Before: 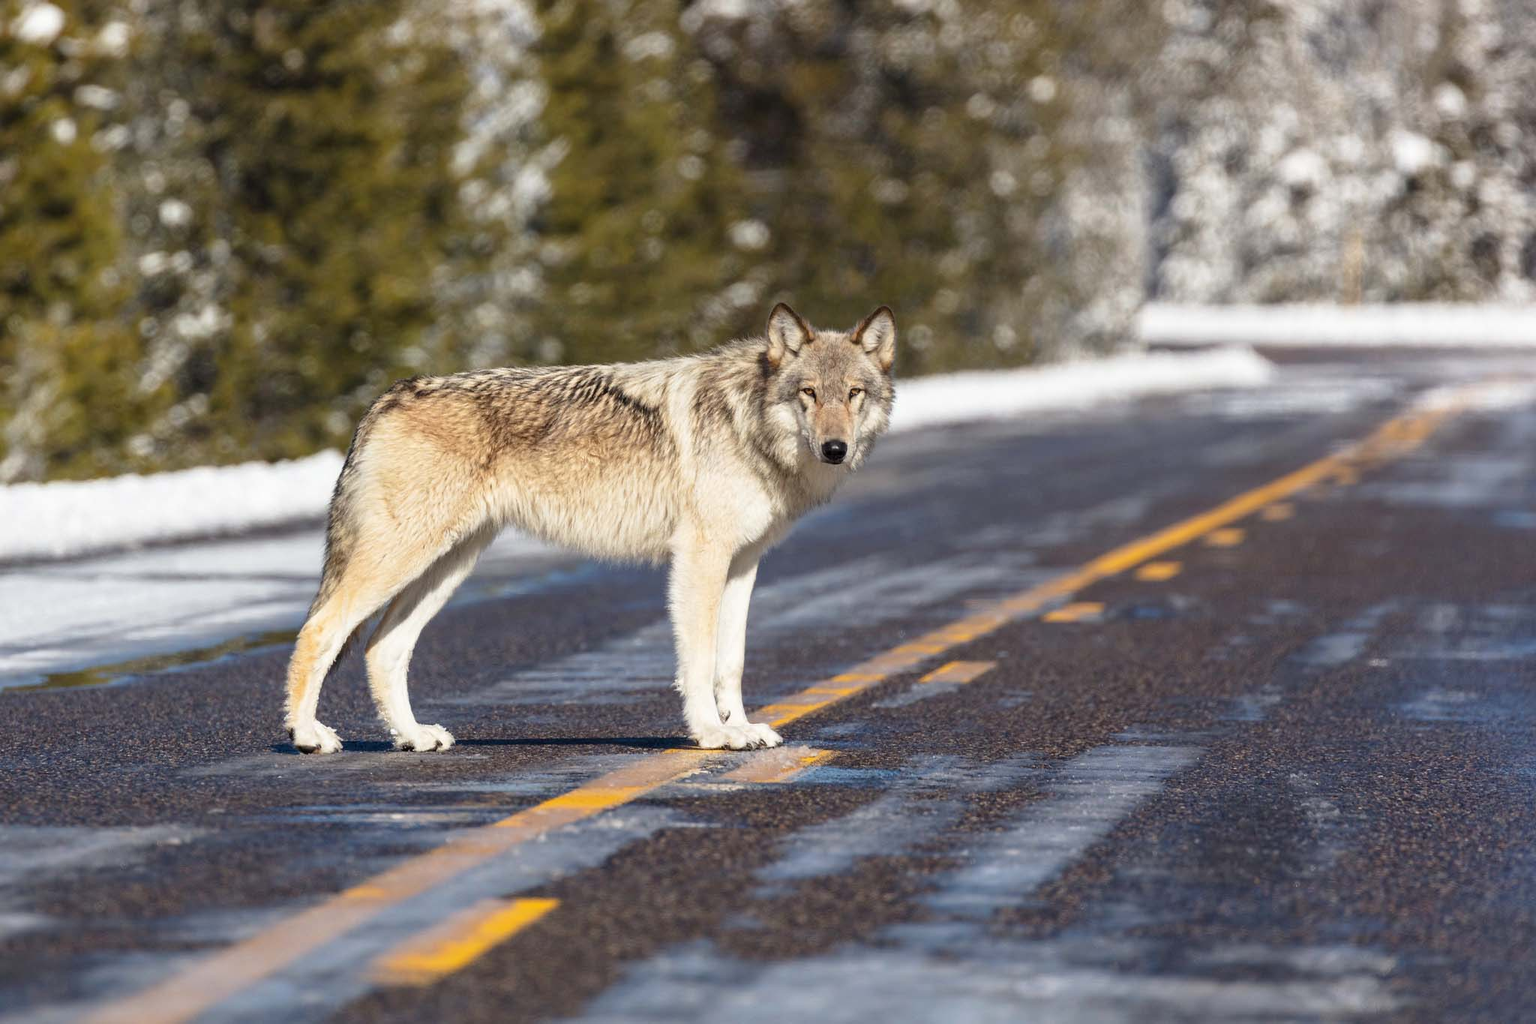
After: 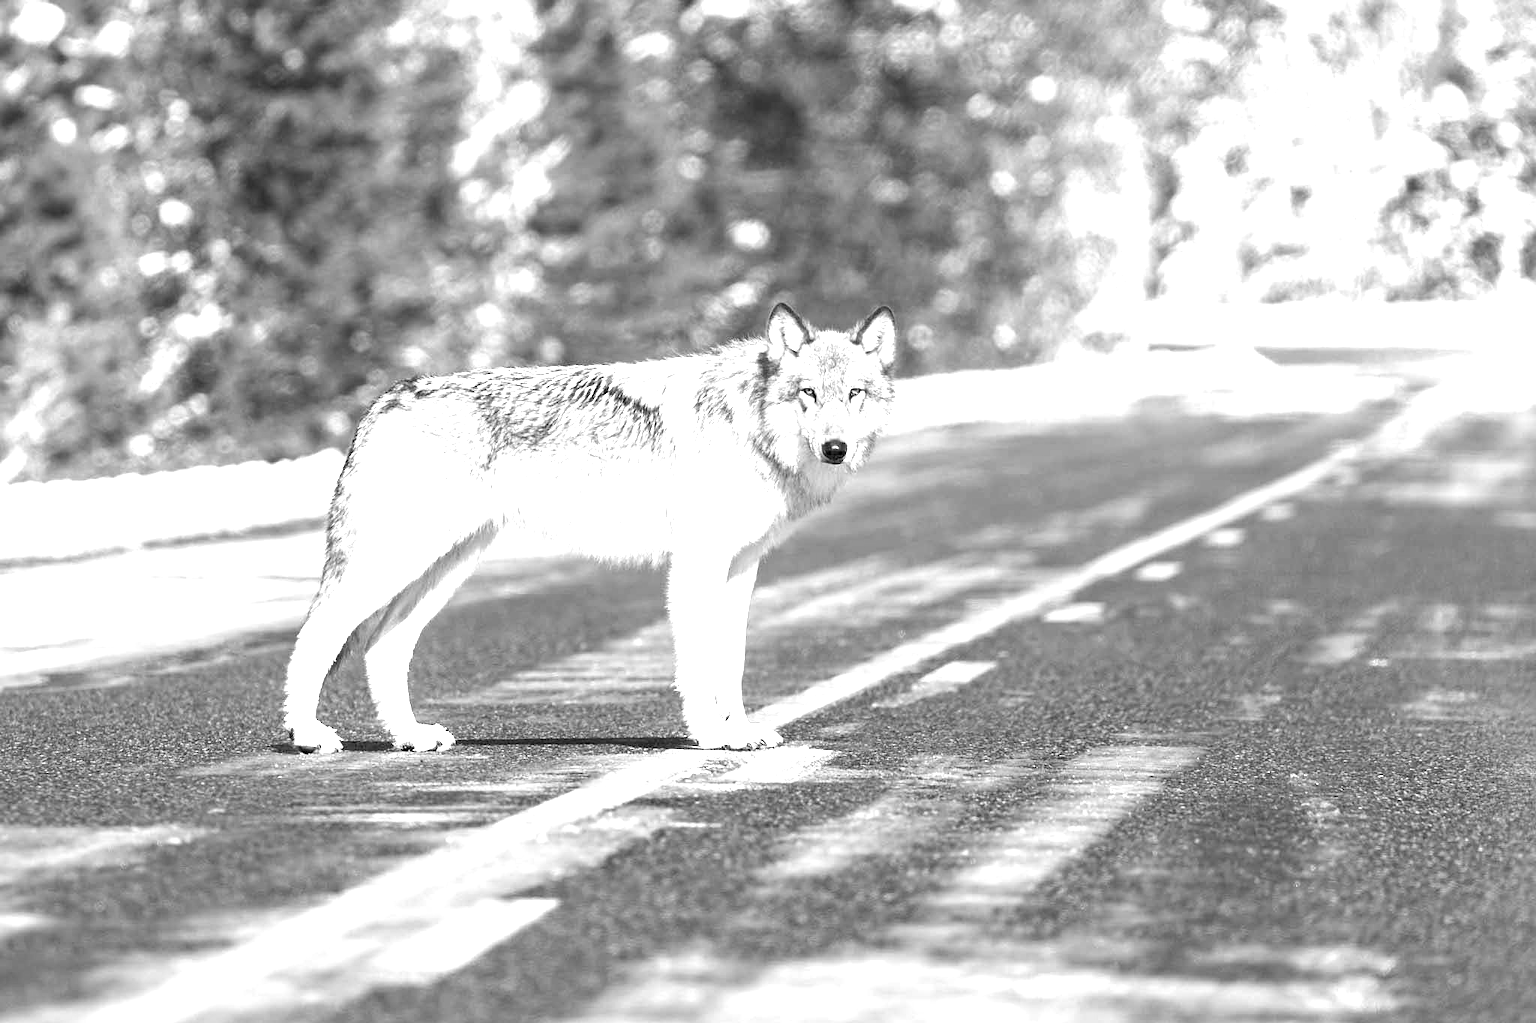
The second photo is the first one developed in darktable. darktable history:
exposure: black level correction 0, exposure 1.741 EV, compensate exposure bias true, compensate highlight preservation false
sharpen: amount 0.2
monochrome: on, module defaults
